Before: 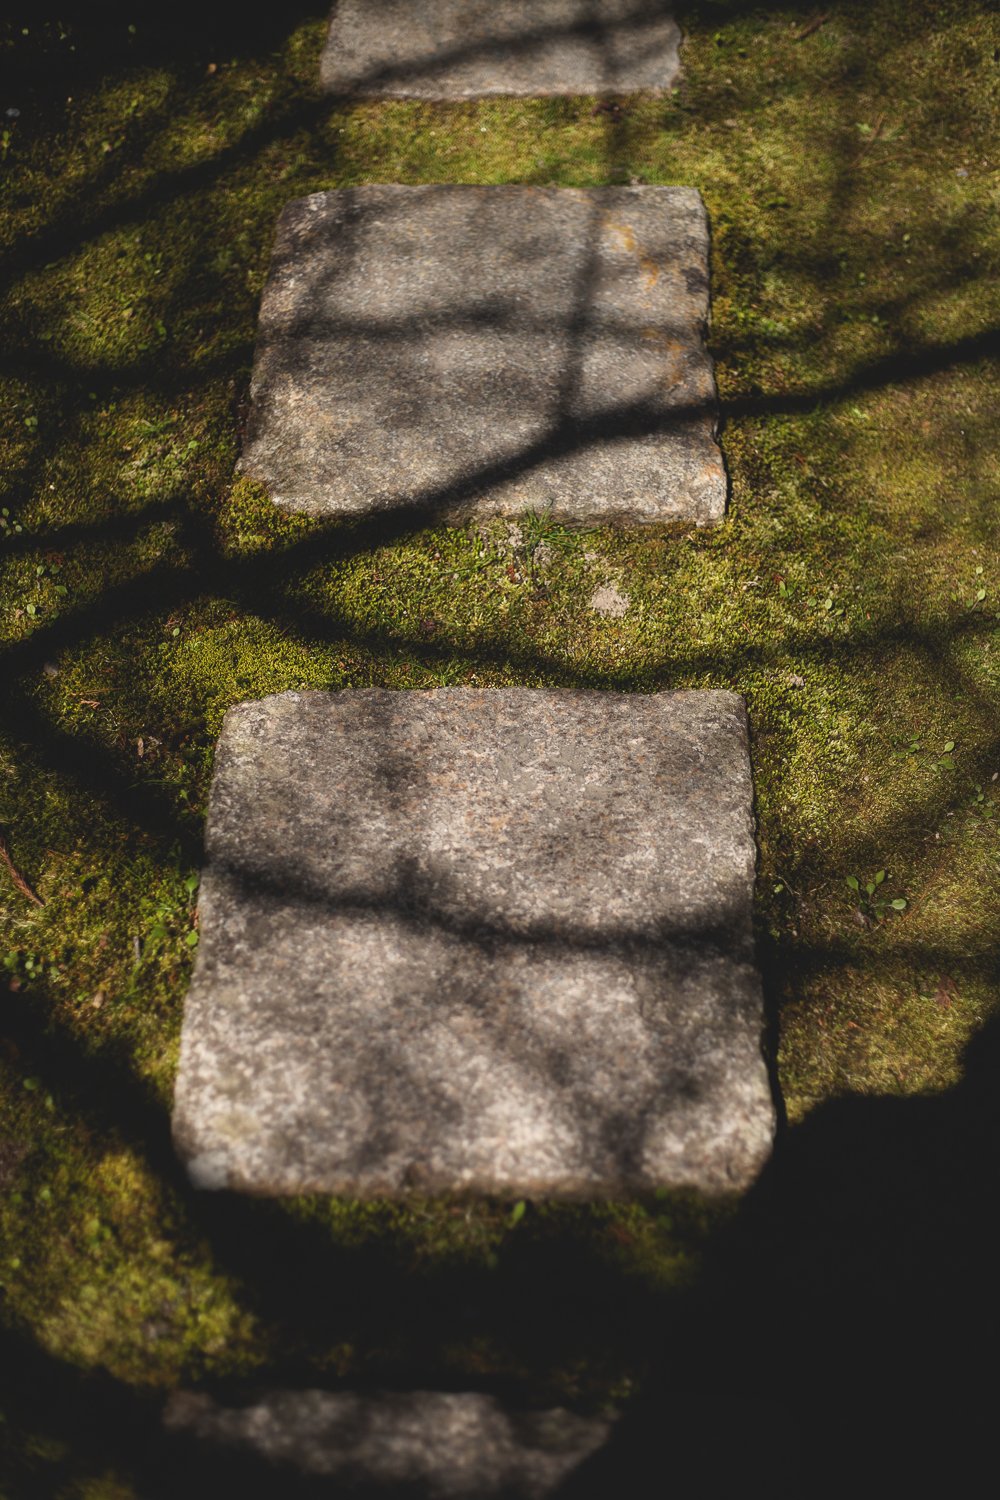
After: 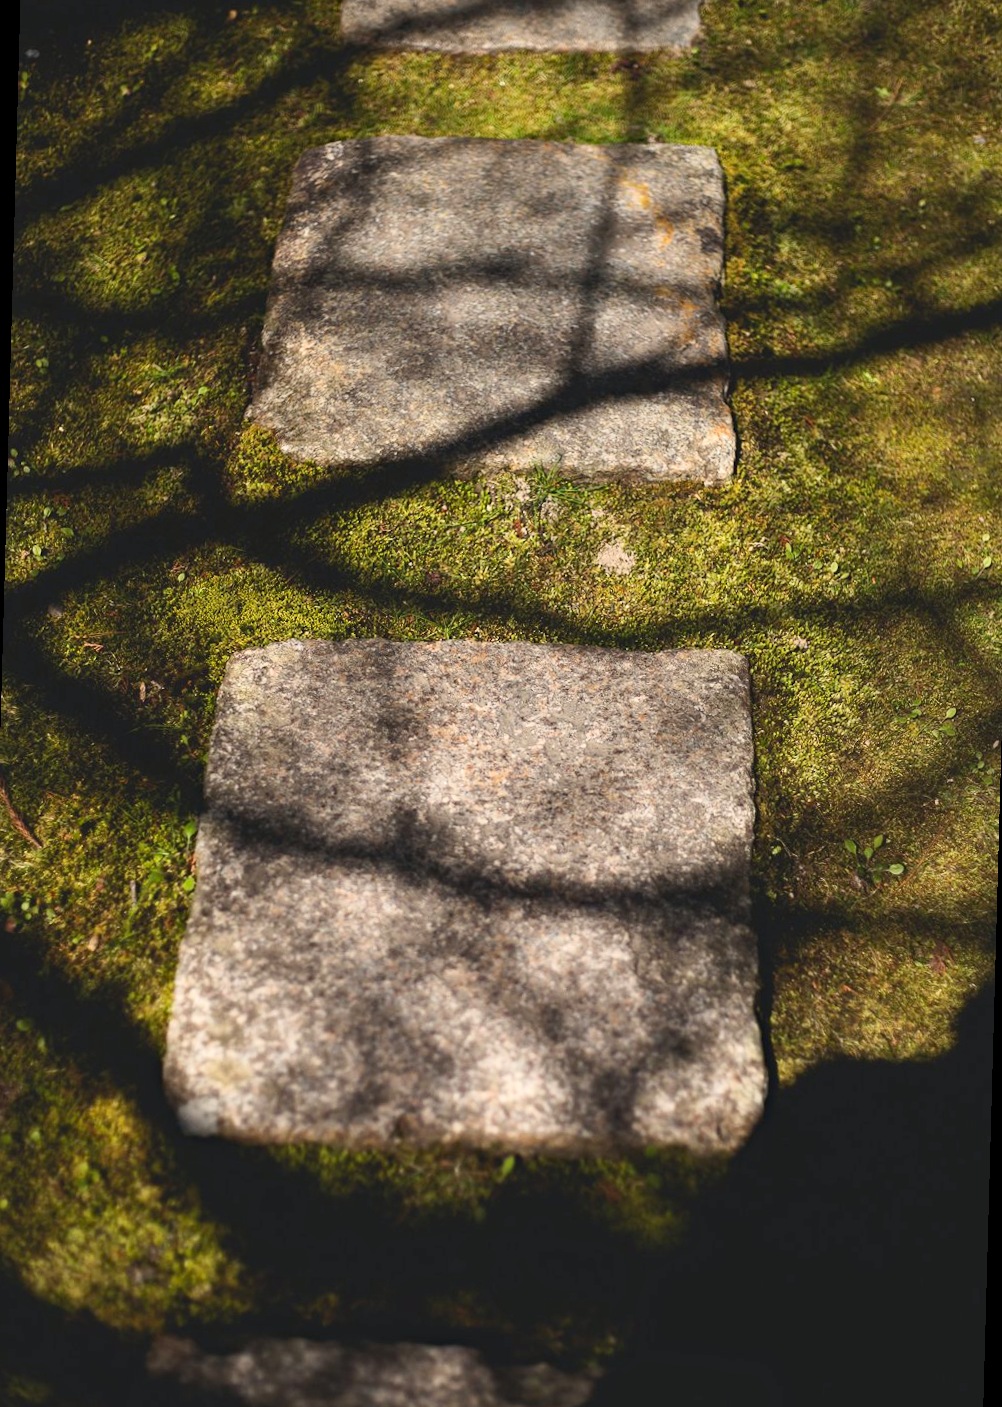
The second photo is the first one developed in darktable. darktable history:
contrast brightness saturation: contrast 0.2, brightness 0.16, saturation 0.22
rotate and perspective: rotation 1.57°, crop left 0.018, crop right 0.982, crop top 0.039, crop bottom 0.961
haze removal: compatibility mode true, adaptive false
